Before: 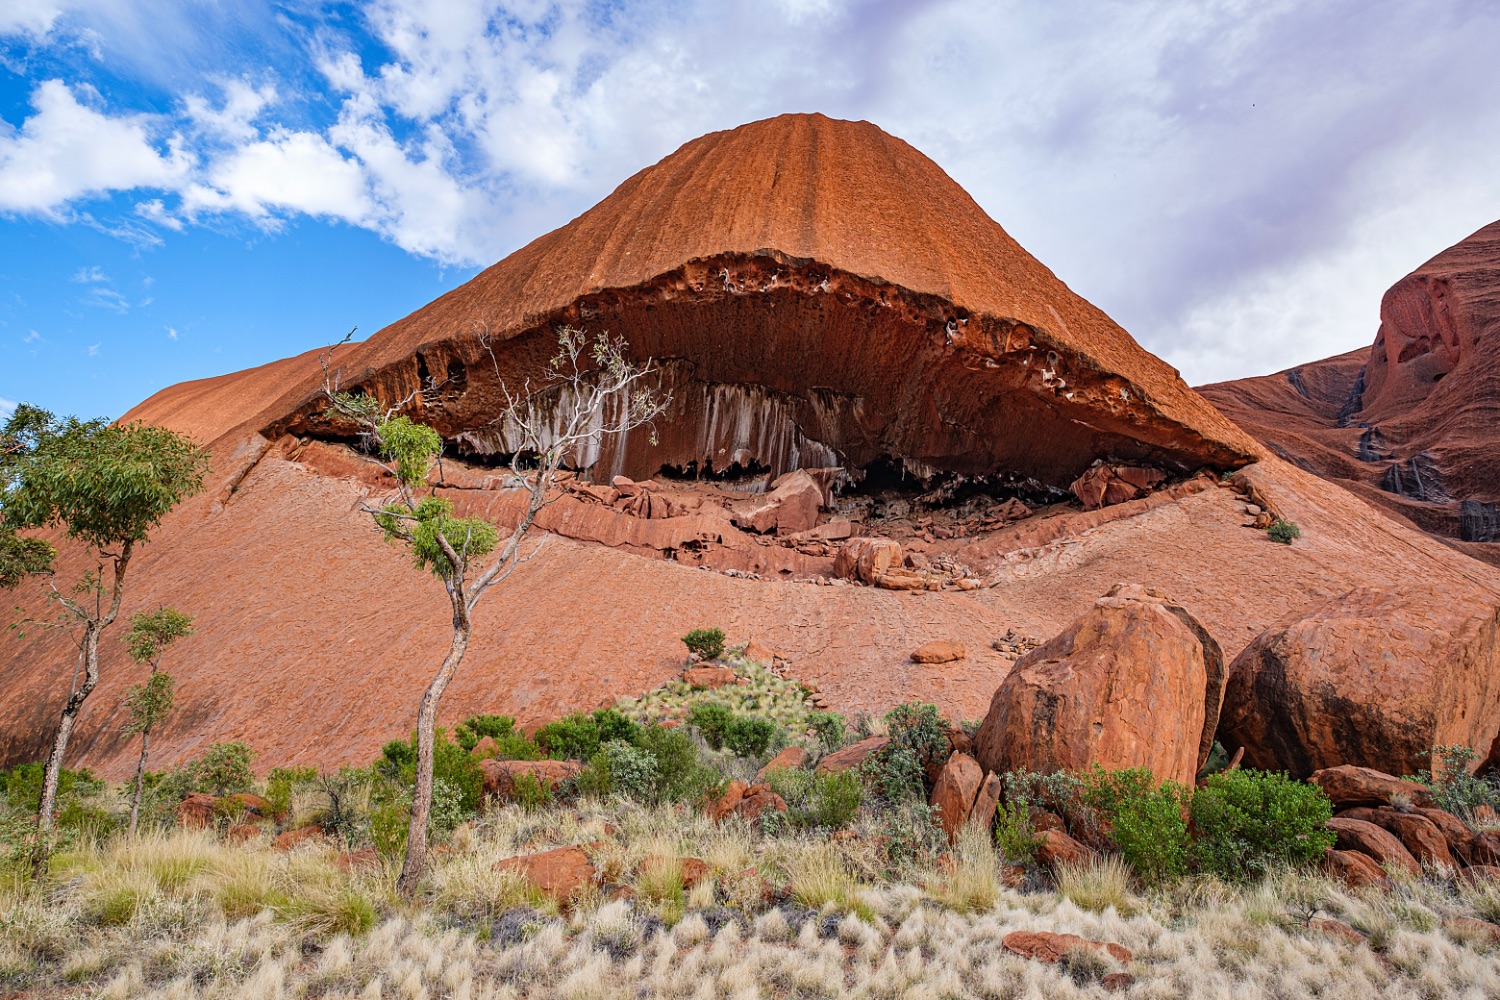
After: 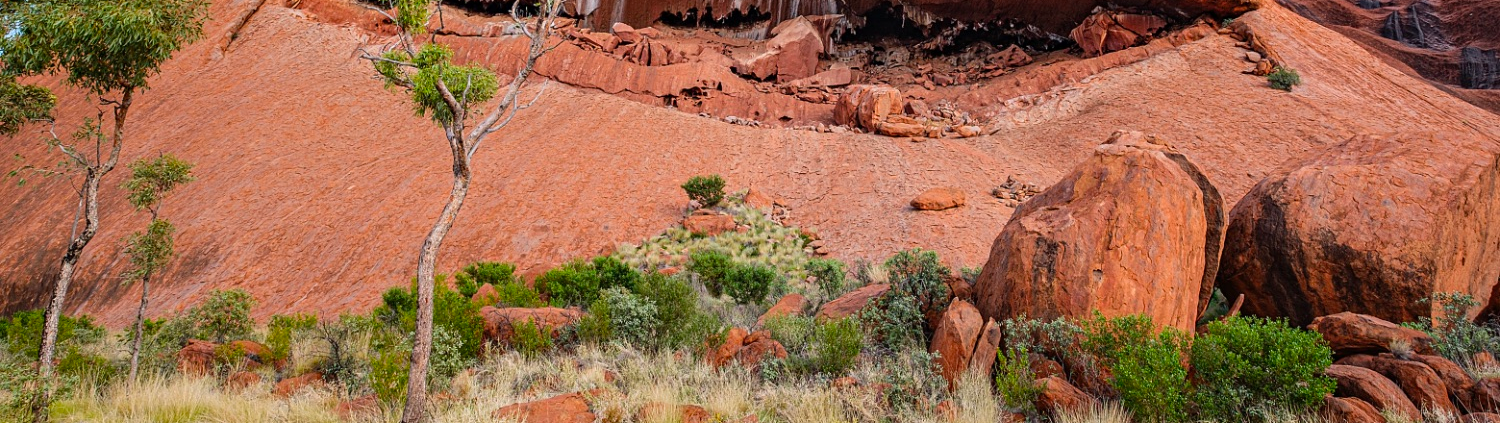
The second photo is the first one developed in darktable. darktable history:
crop: top 45.382%, bottom 12.293%
